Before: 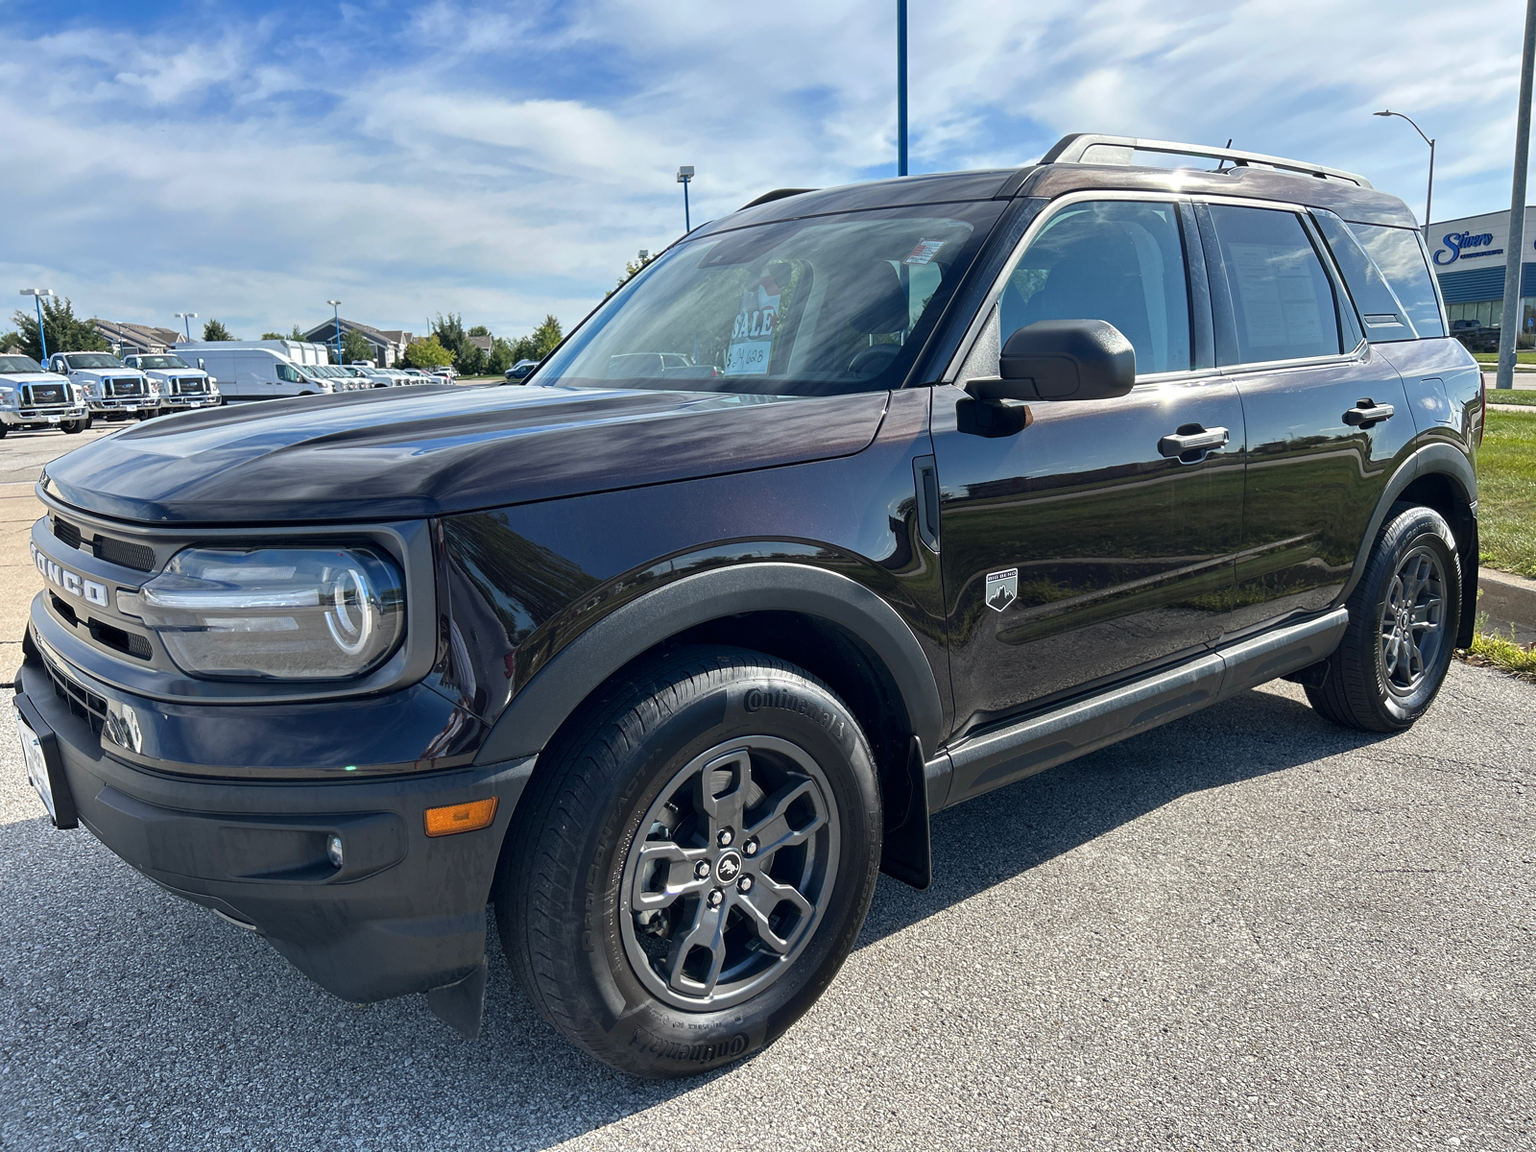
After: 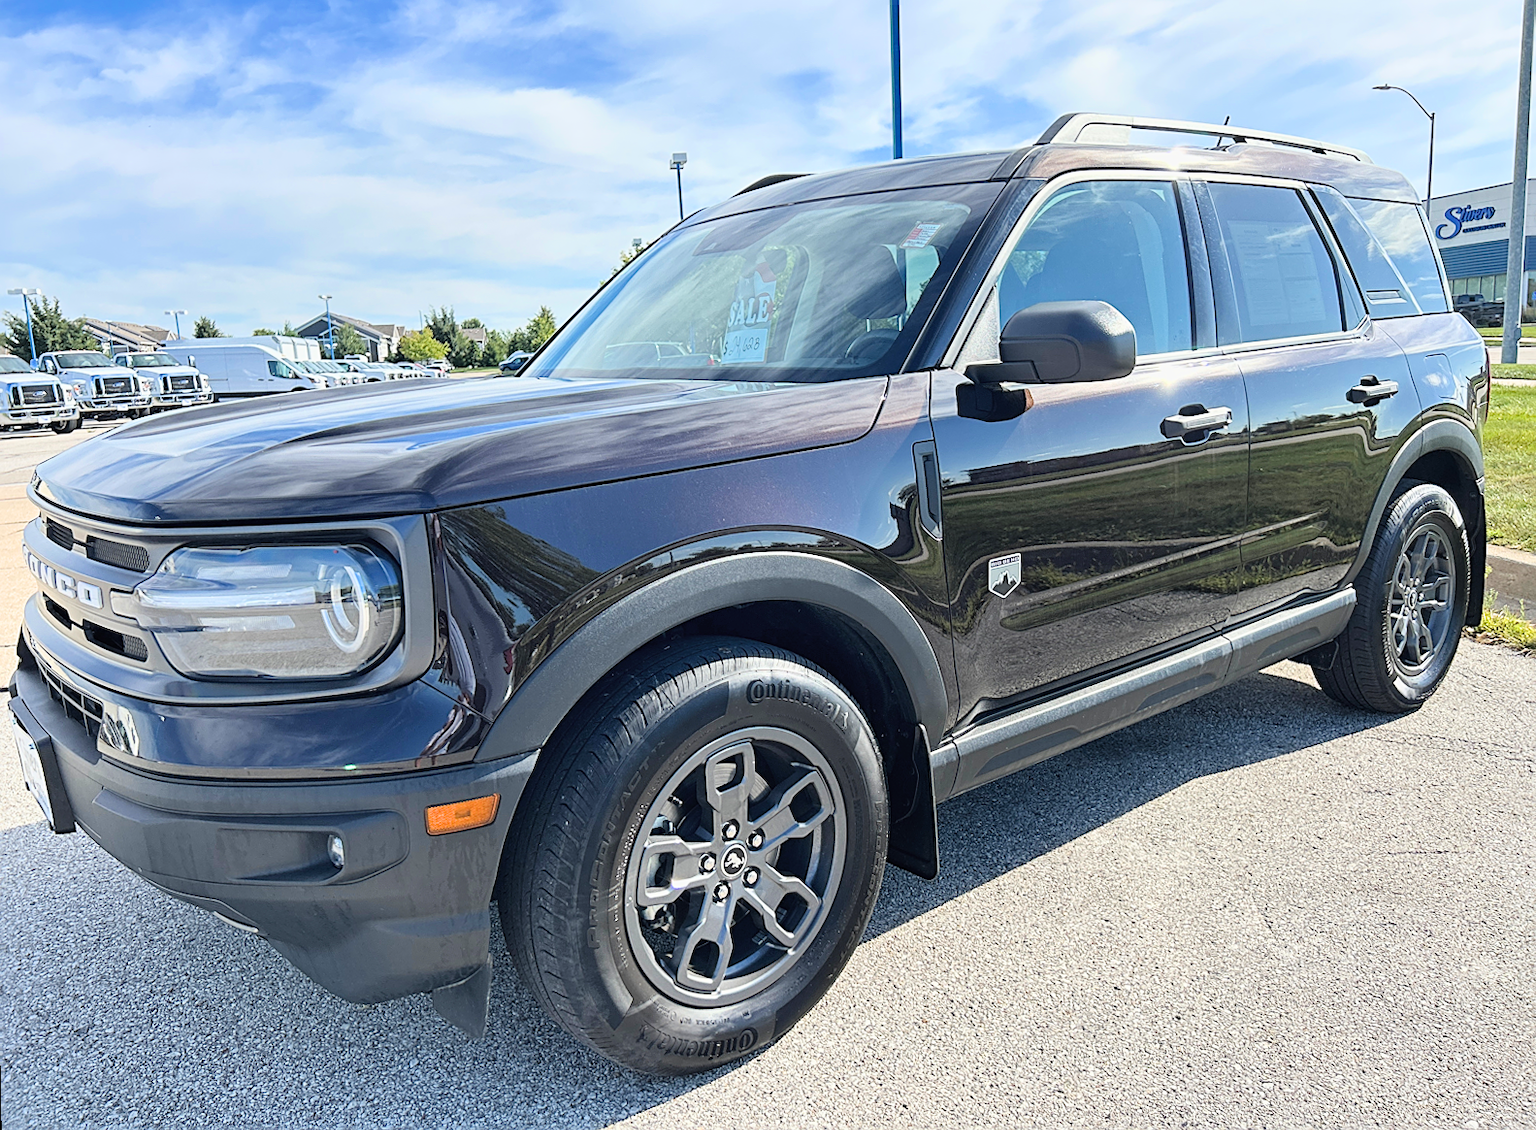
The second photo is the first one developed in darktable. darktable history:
rotate and perspective: rotation -1°, crop left 0.011, crop right 0.989, crop top 0.025, crop bottom 0.975
filmic rgb: black relative exposure -7.65 EV, white relative exposure 4.56 EV, hardness 3.61, color science v6 (2022)
exposure: black level correction -0.002, exposure 1.35 EV, compensate highlight preservation false
sharpen: on, module defaults
